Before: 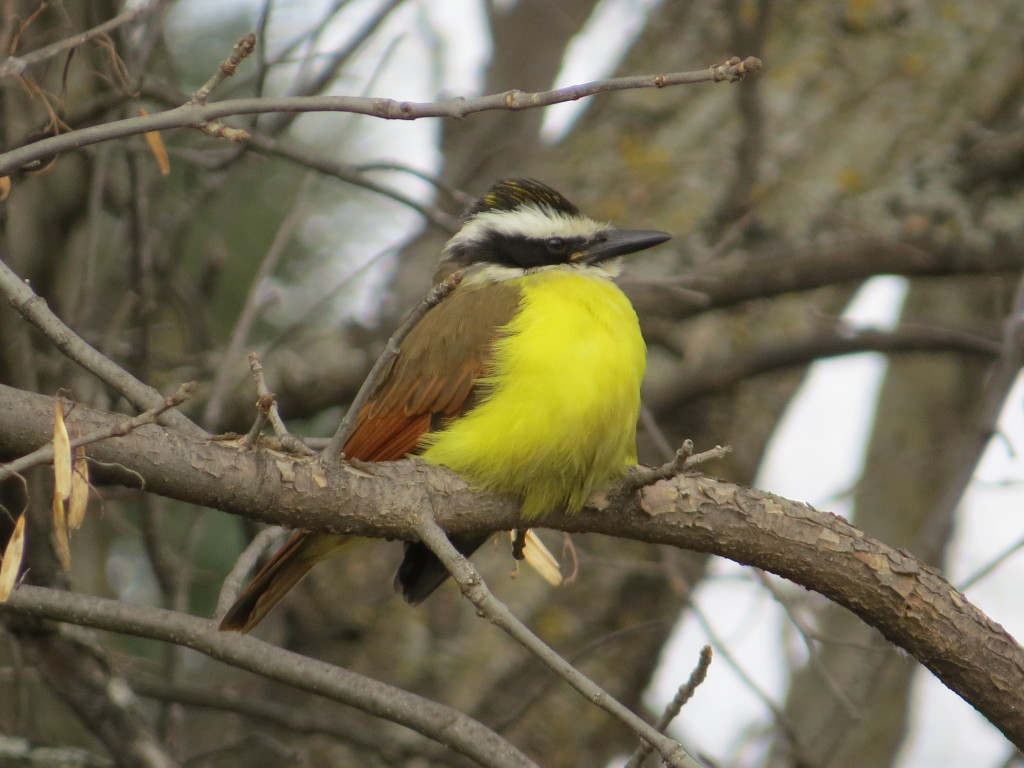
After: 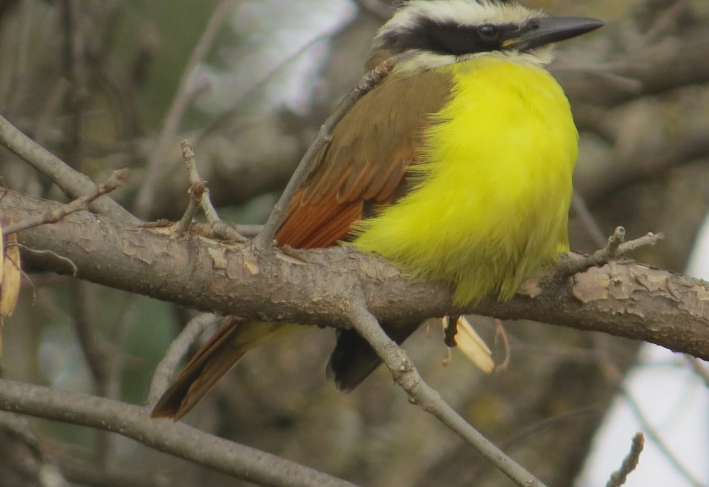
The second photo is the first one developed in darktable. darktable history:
contrast brightness saturation: contrast -0.109
crop: left 6.649%, top 27.758%, right 24.056%, bottom 8.743%
